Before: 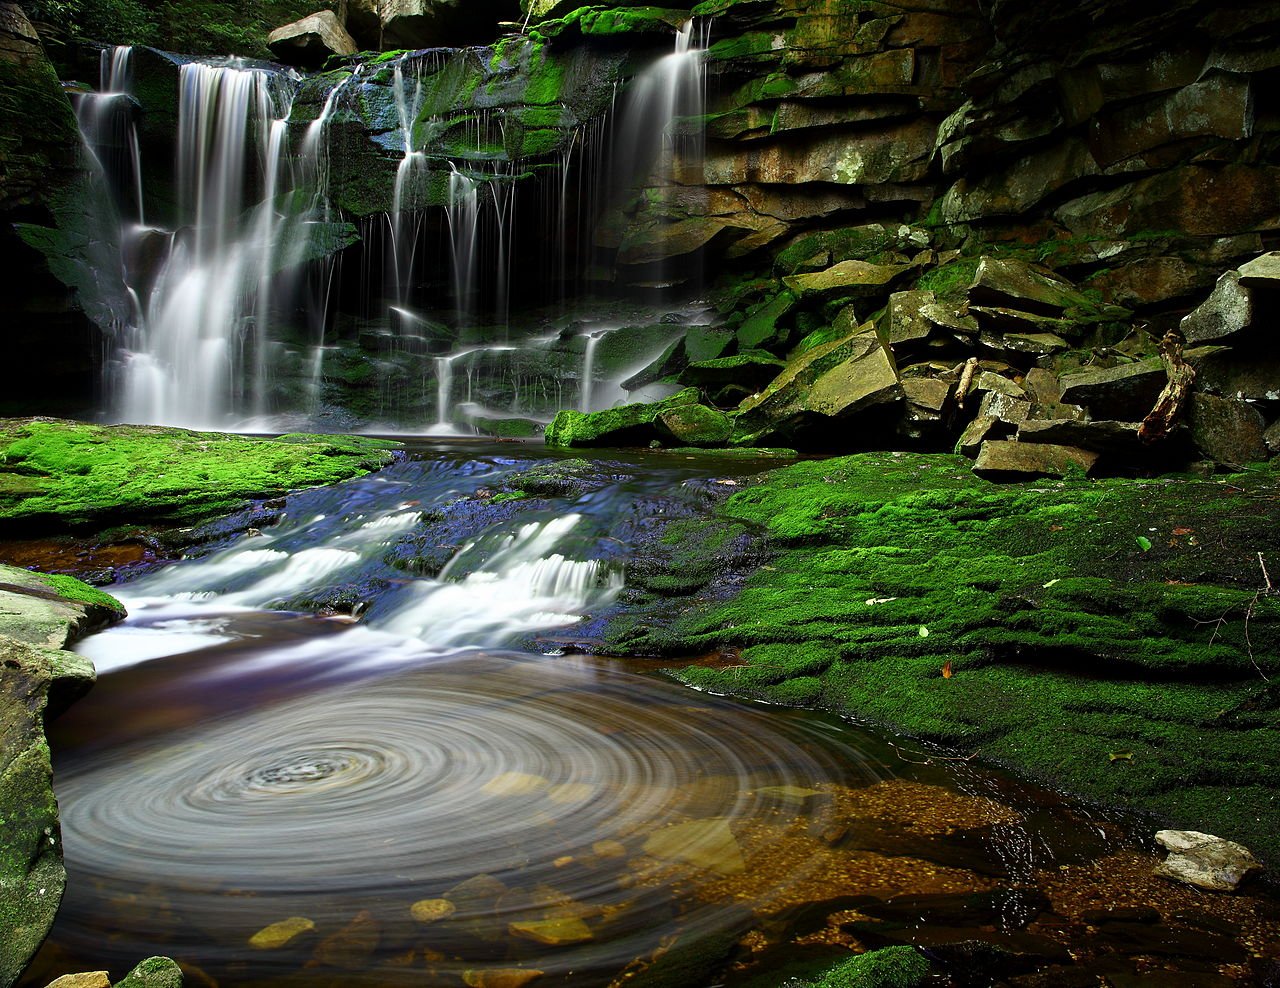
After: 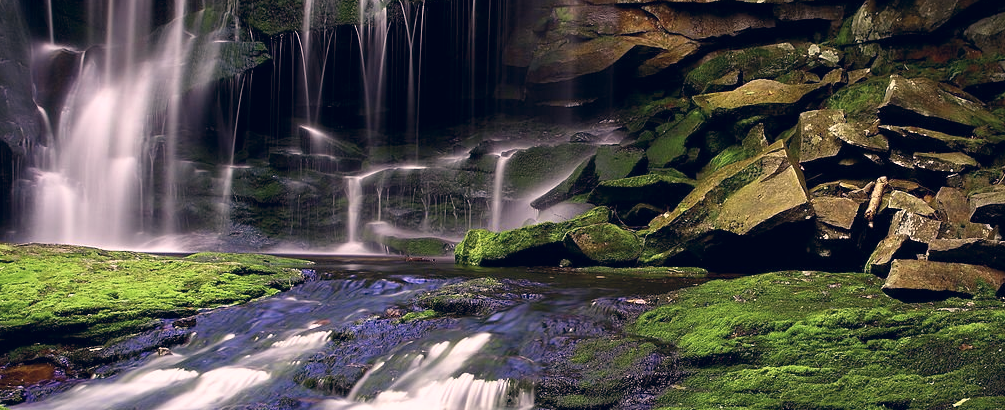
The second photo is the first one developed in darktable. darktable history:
color correction: highlights a* 14.46, highlights b* 5.85, shadows a* -5.53, shadows b* -15.24, saturation 0.85
crop: left 7.036%, top 18.398%, right 14.379%, bottom 40.043%
rgb levels: mode RGB, independent channels, levels [[0, 0.474, 1], [0, 0.5, 1], [0, 0.5, 1]]
